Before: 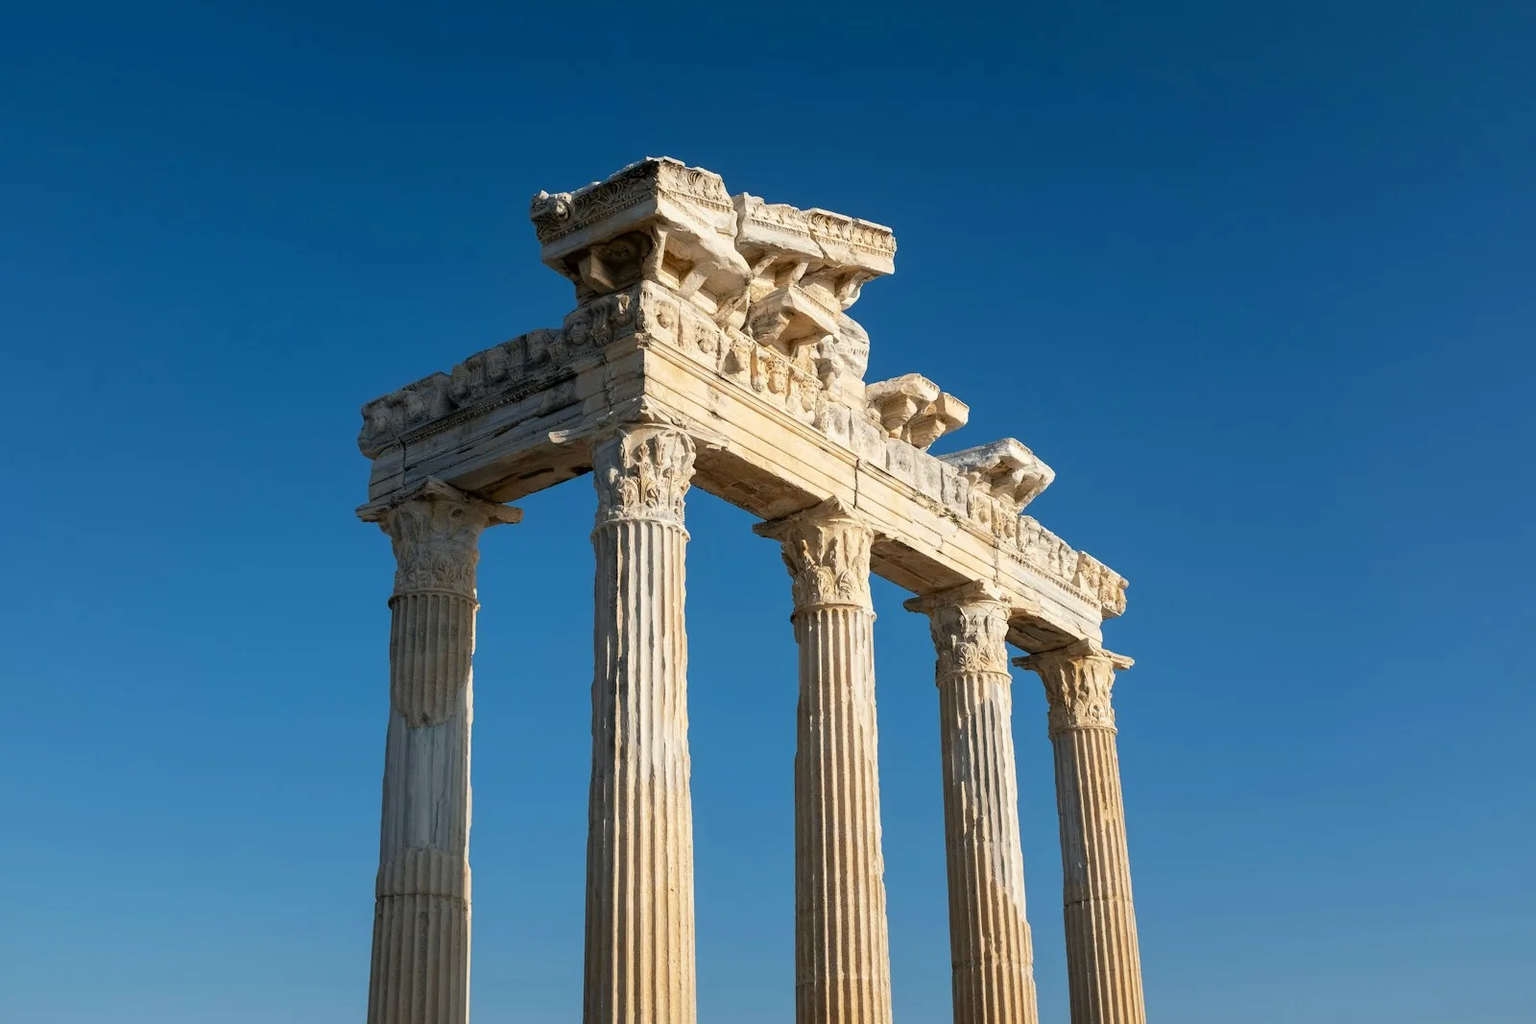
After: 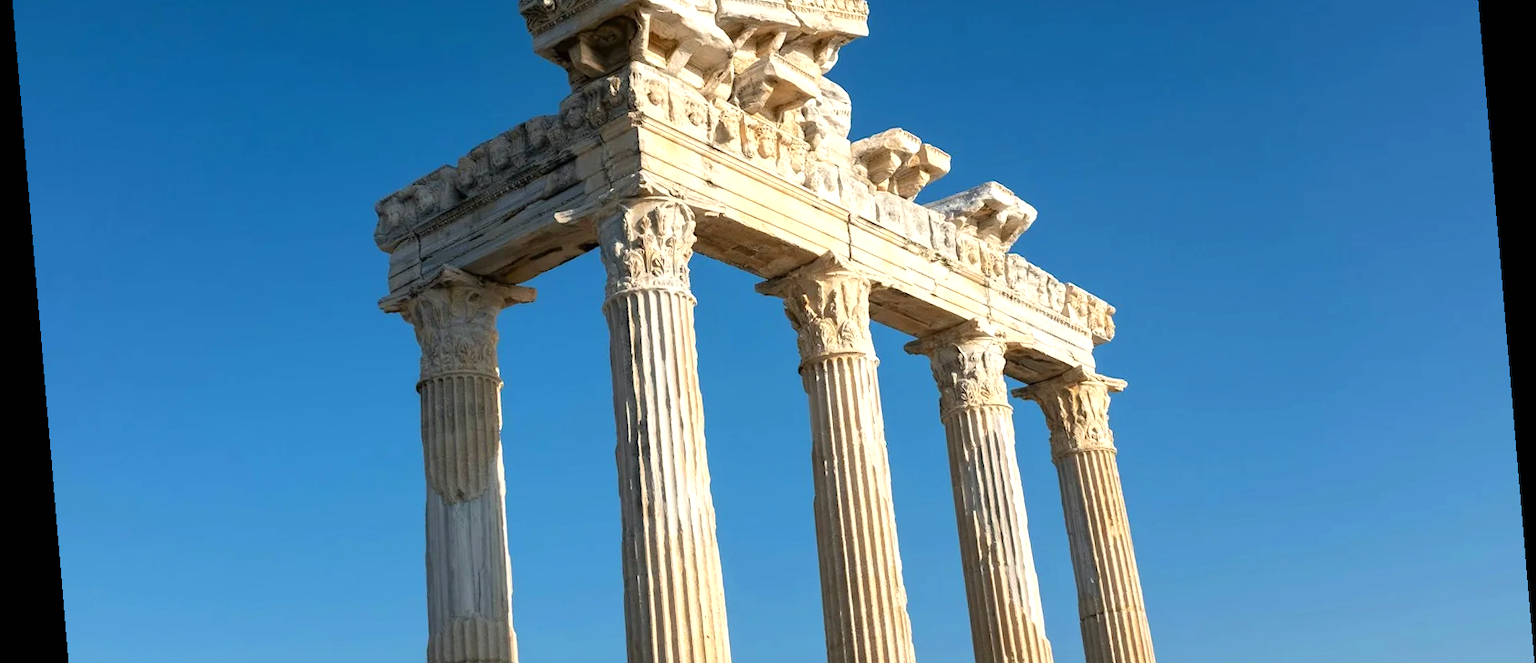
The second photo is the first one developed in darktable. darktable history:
crop and rotate: top 25.357%, bottom 13.942%
exposure: black level correction 0, exposure 0.5 EV, compensate highlight preservation false
rotate and perspective: rotation -4.86°, automatic cropping off
